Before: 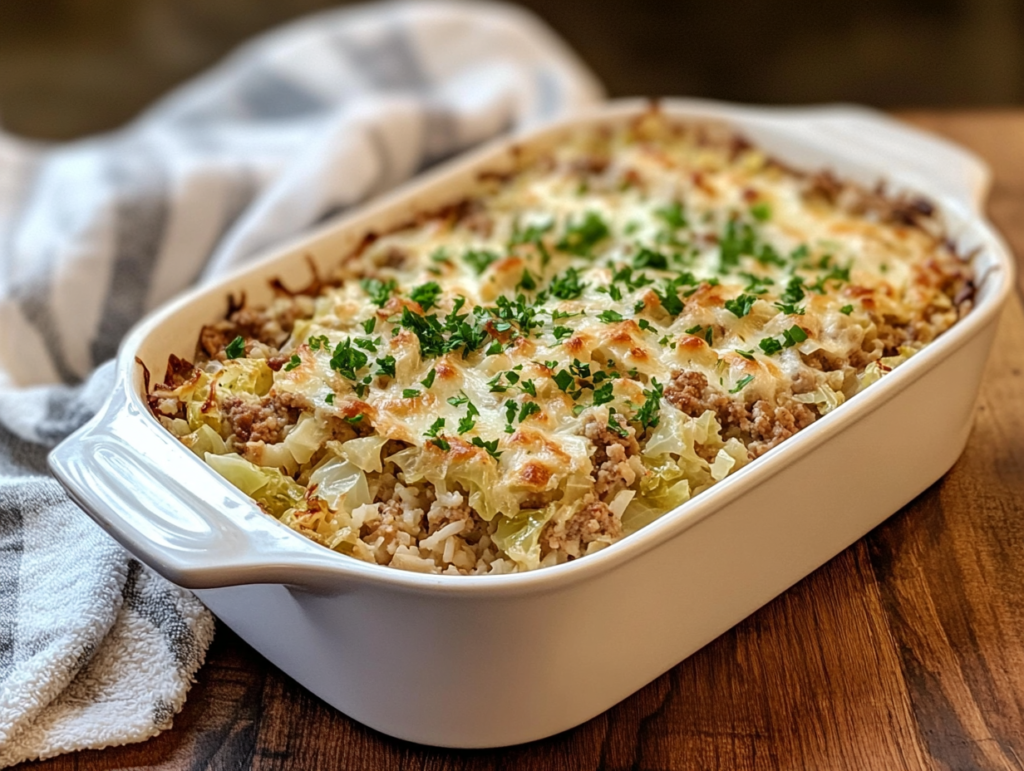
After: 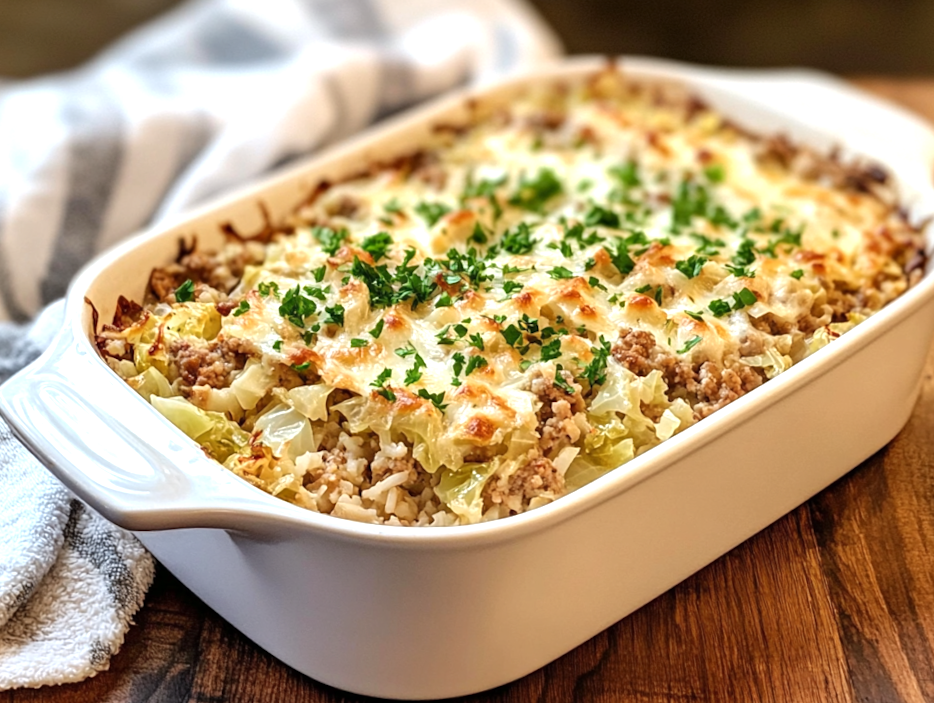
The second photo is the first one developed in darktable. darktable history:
white balance: emerald 1
exposure: exposure 0.559 EV, compensate highlight preservation false
crop and rotate: angle -1.96°, left 3.097%, top 4.154%, right 1.586%, bottom 0.529%
